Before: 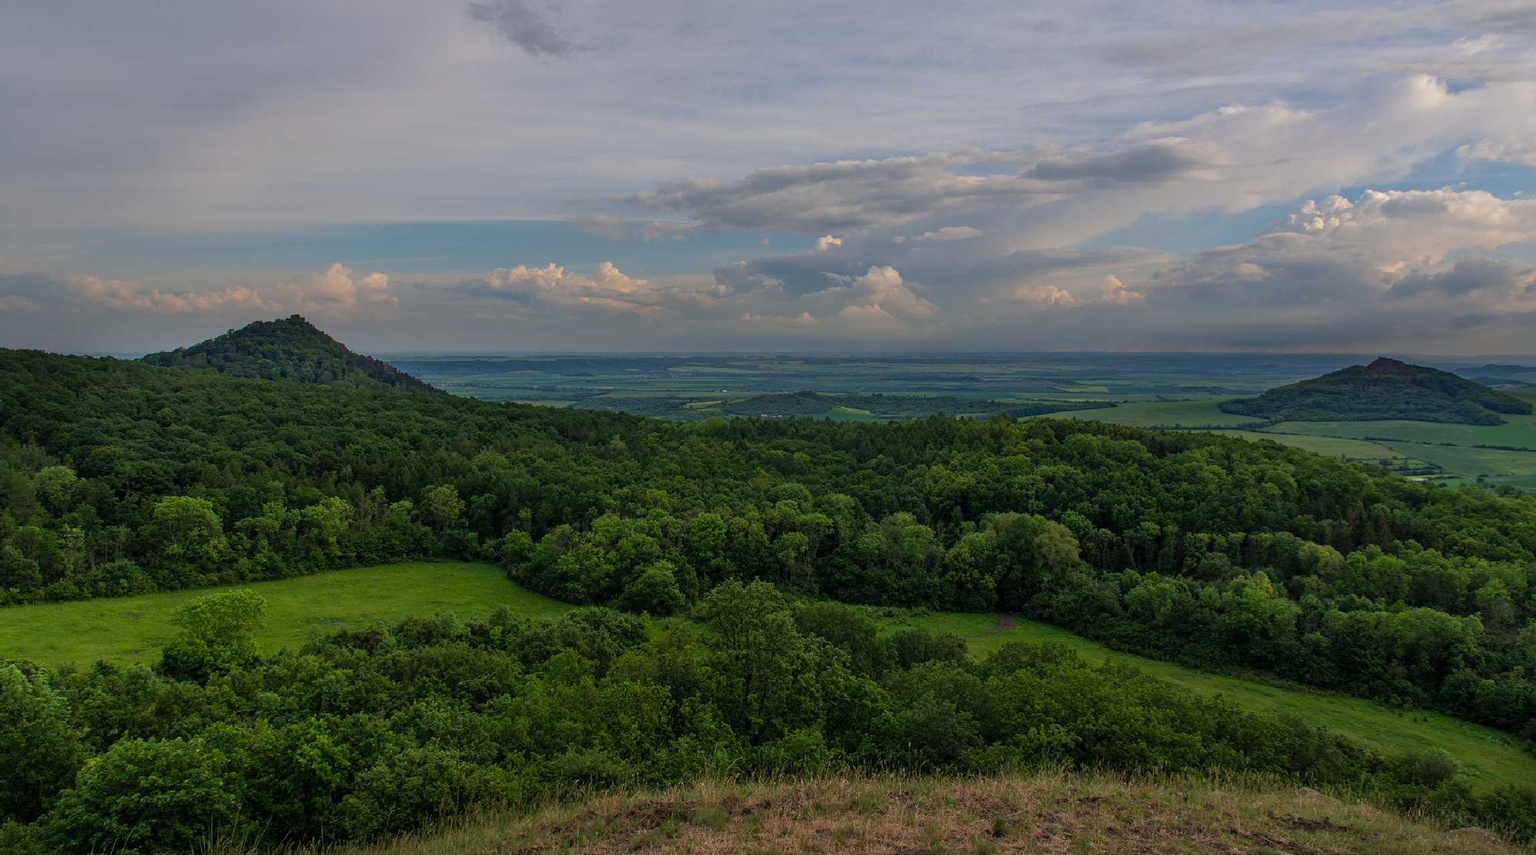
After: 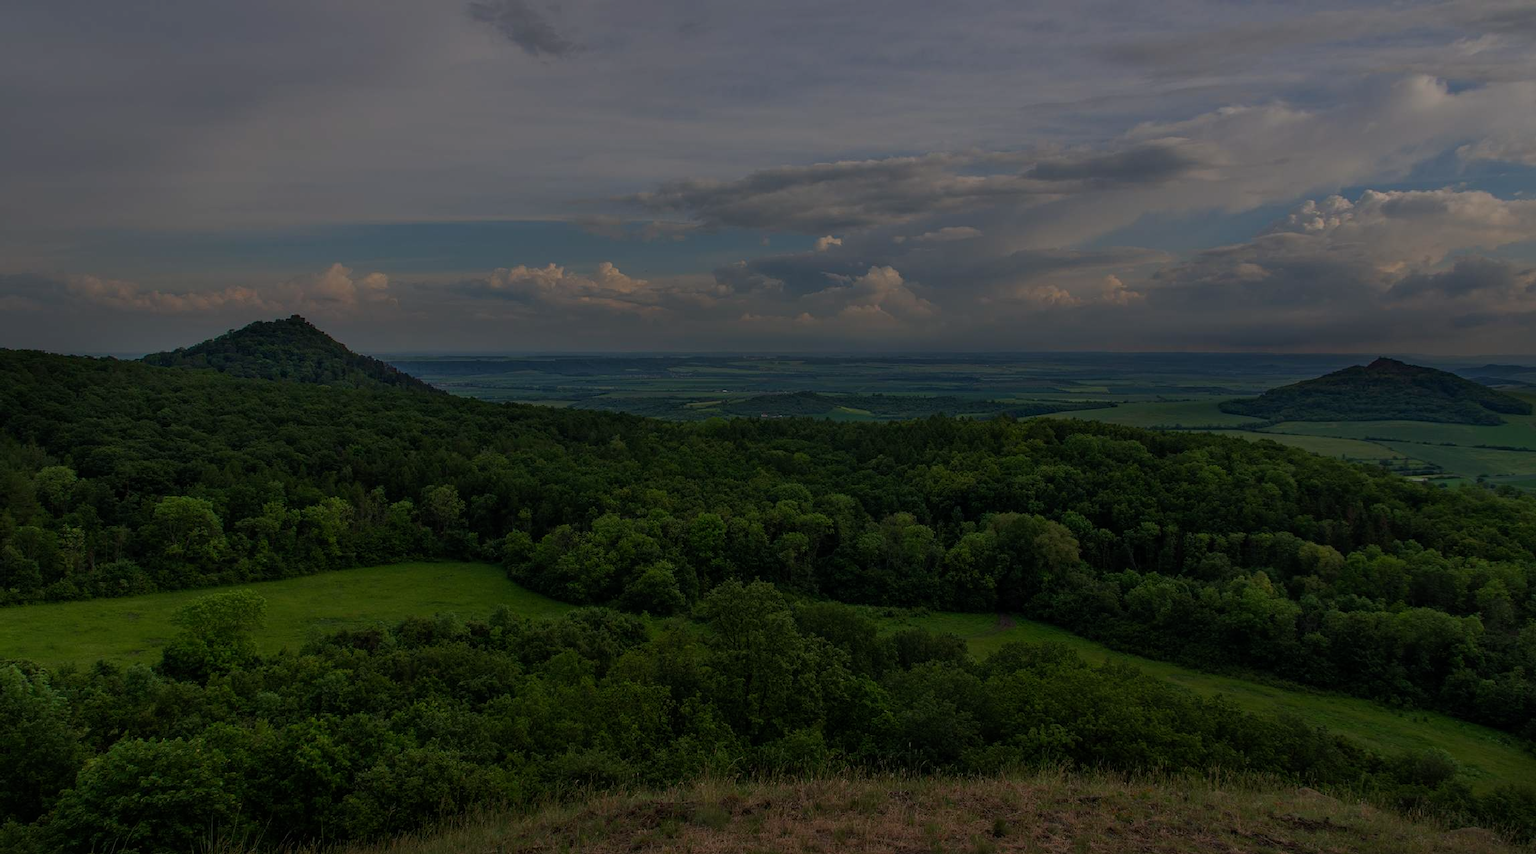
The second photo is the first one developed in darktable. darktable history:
exposure: exposure -1.425 EV, compensate exposure bias true, compensate highlight preservation false
